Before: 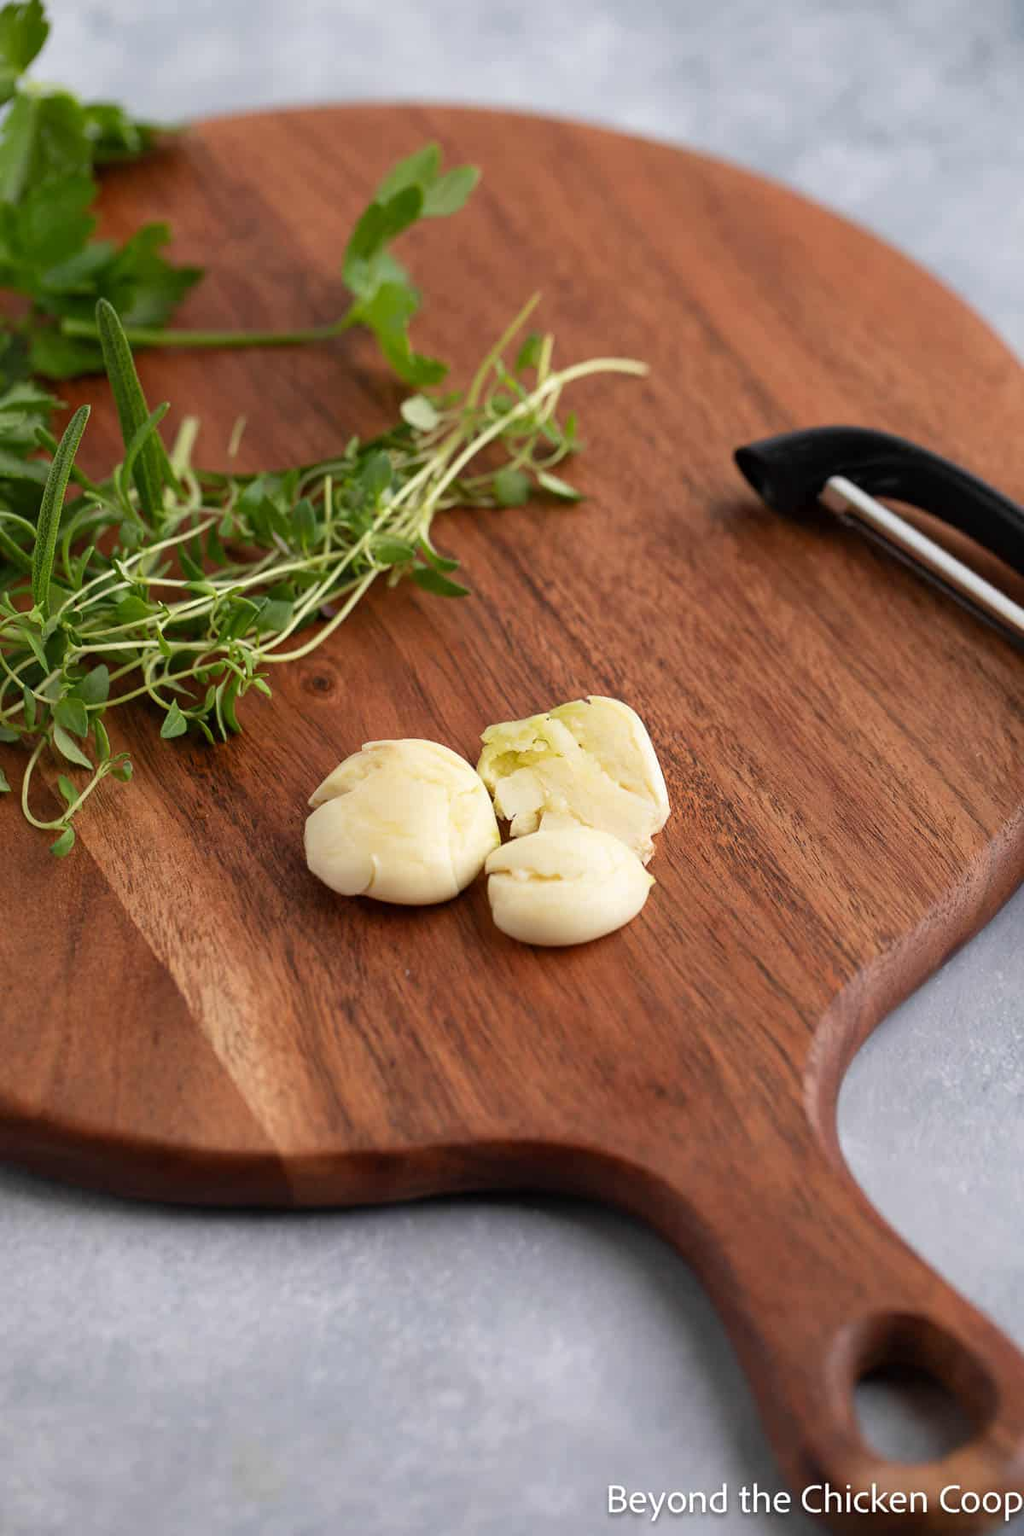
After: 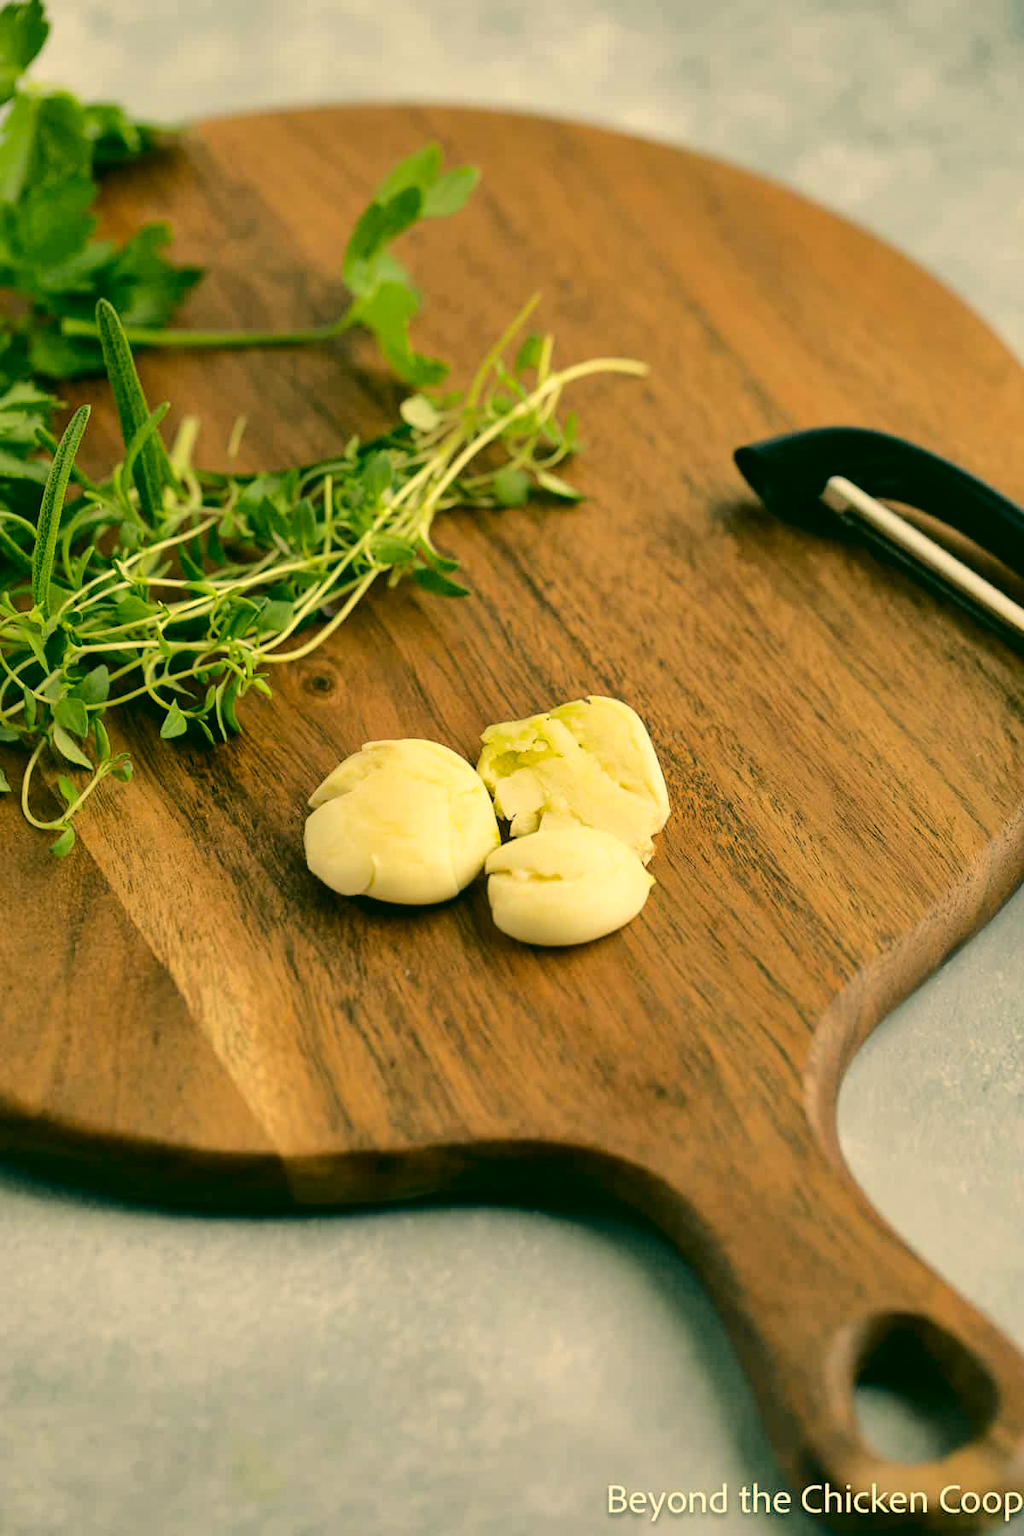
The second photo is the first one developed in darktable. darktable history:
color correction: highlights a* 5.69, highlights b* 33.09, shadows a* -25.45, shadows b* 4.02
shadows and highlights: low approximation 0.01, soften with gaussian
tone curve: curves: ch0 [(0, 0) (0.003, 0.002) (0.011, 0.008) (0.025, 0.016) (0.044, 0.026) (0.069, 0.04) (0.1, 0.061) (0.136, 0.104) (0.177, 0.15) (0.224, 0.22) (0.277, 0.307) (0.335, 0.399) (0.399, 0.492) (0.468, 0.575) (0.543, 0.638) (0.623, 0.701) (0.709, 0.778) (0.801, 0.85) (0.898, 0.934) (1, 1)], color space Lab, independent channels, preserve colors none
